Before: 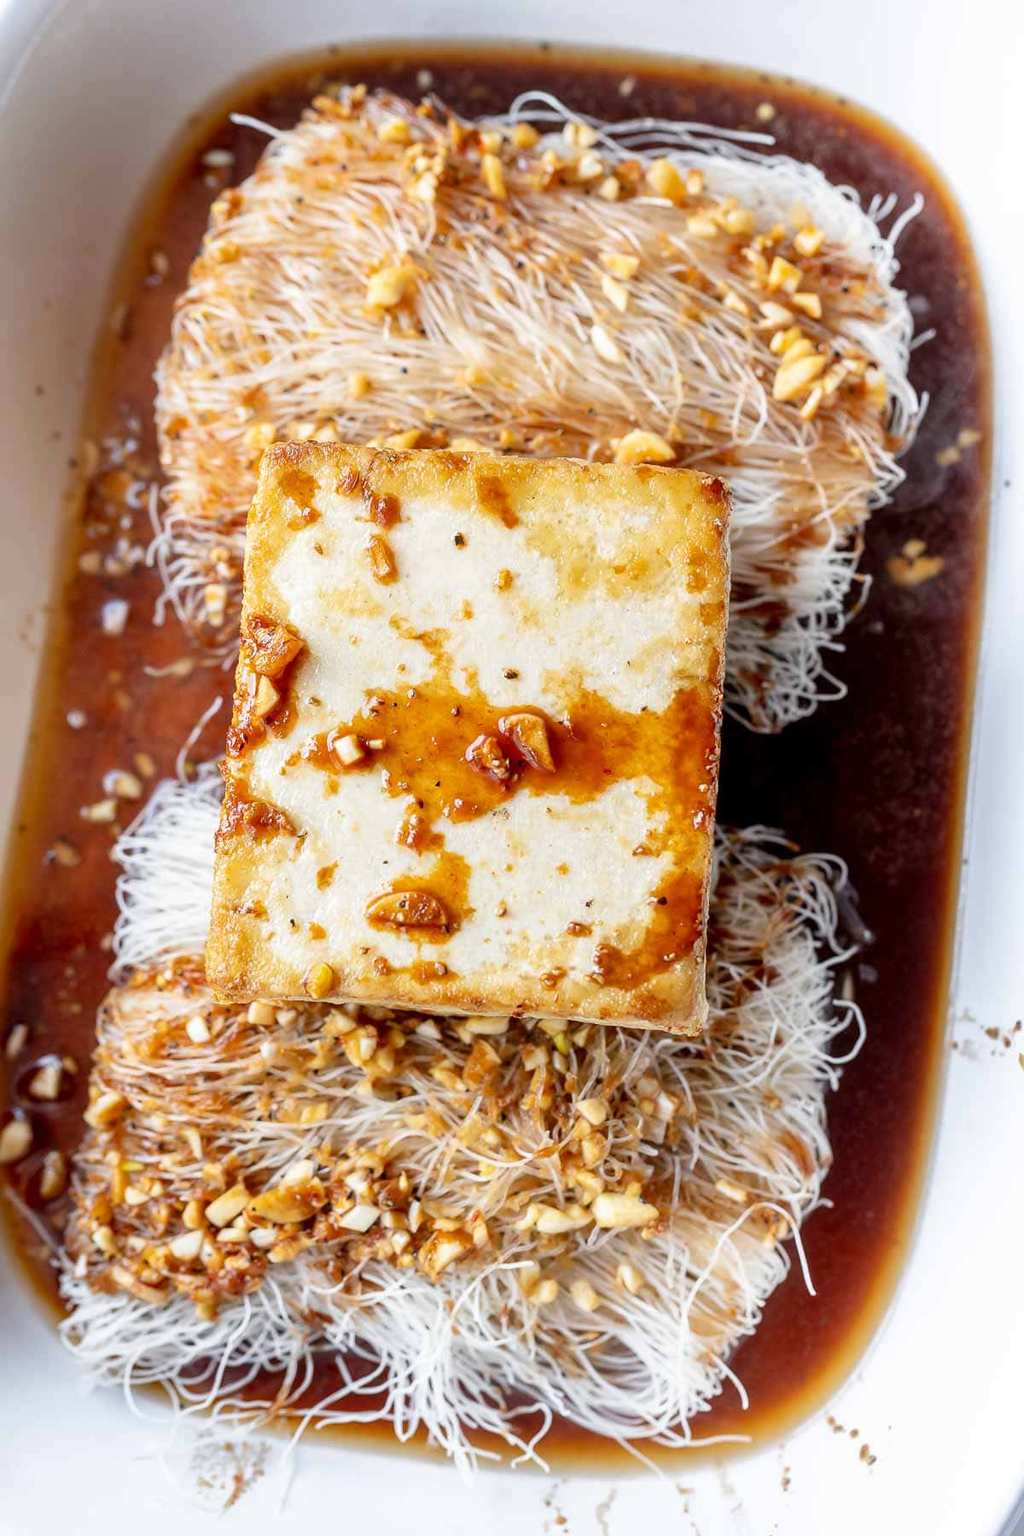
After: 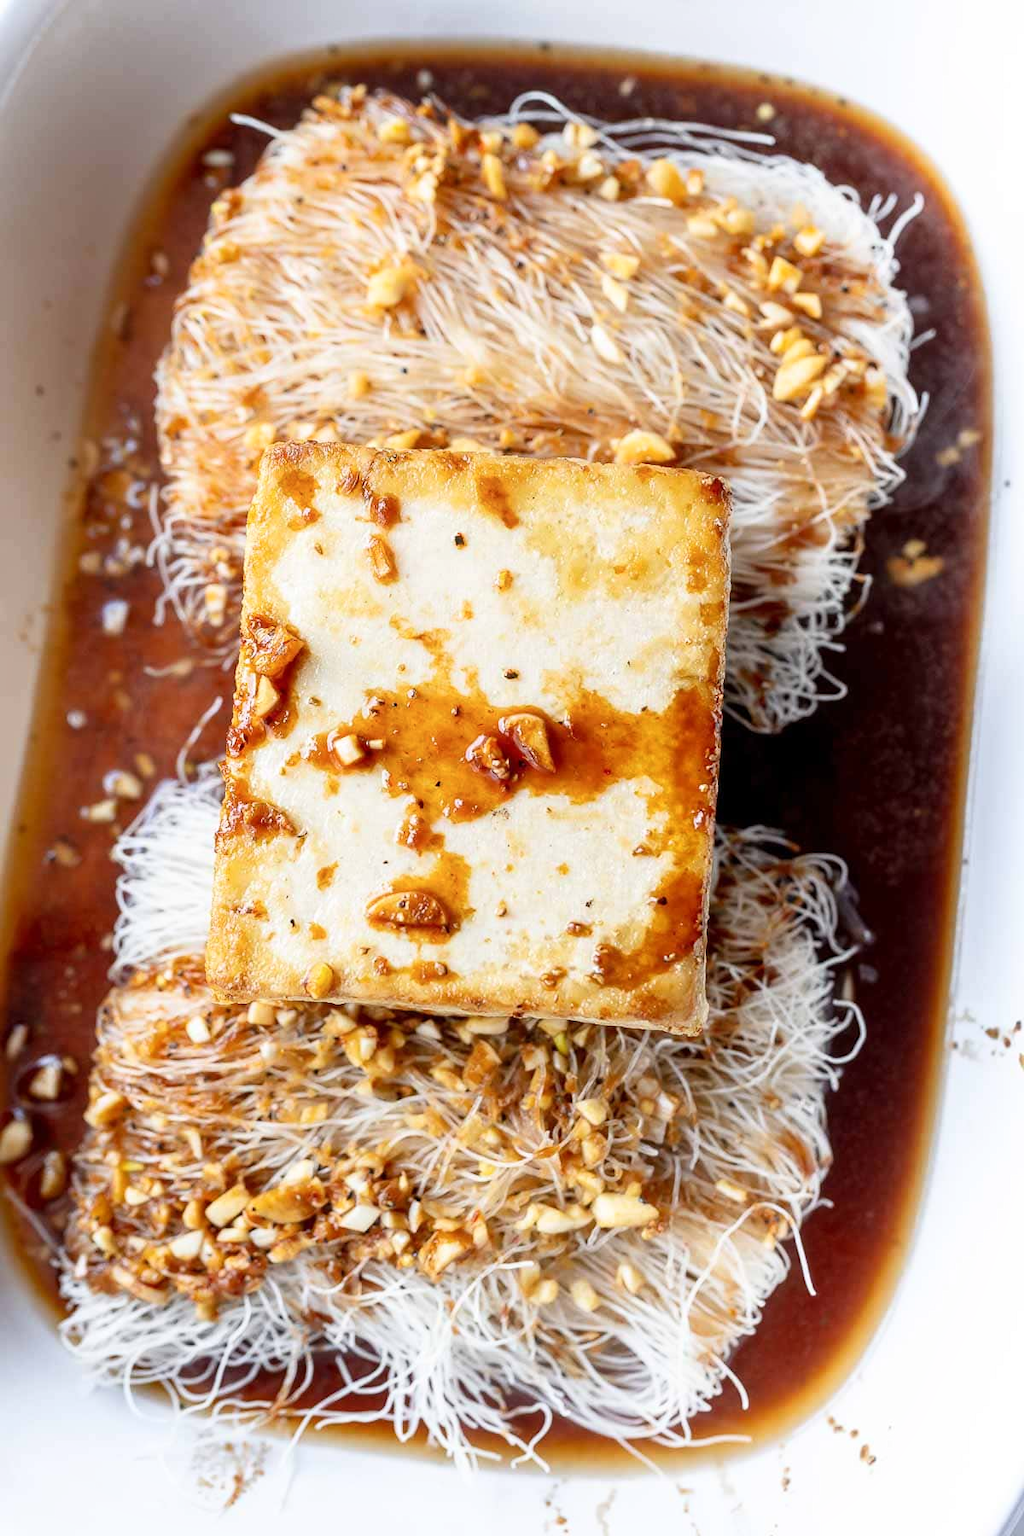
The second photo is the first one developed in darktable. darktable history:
shadows and highlights: shadows -1.74, highlights 38.07
